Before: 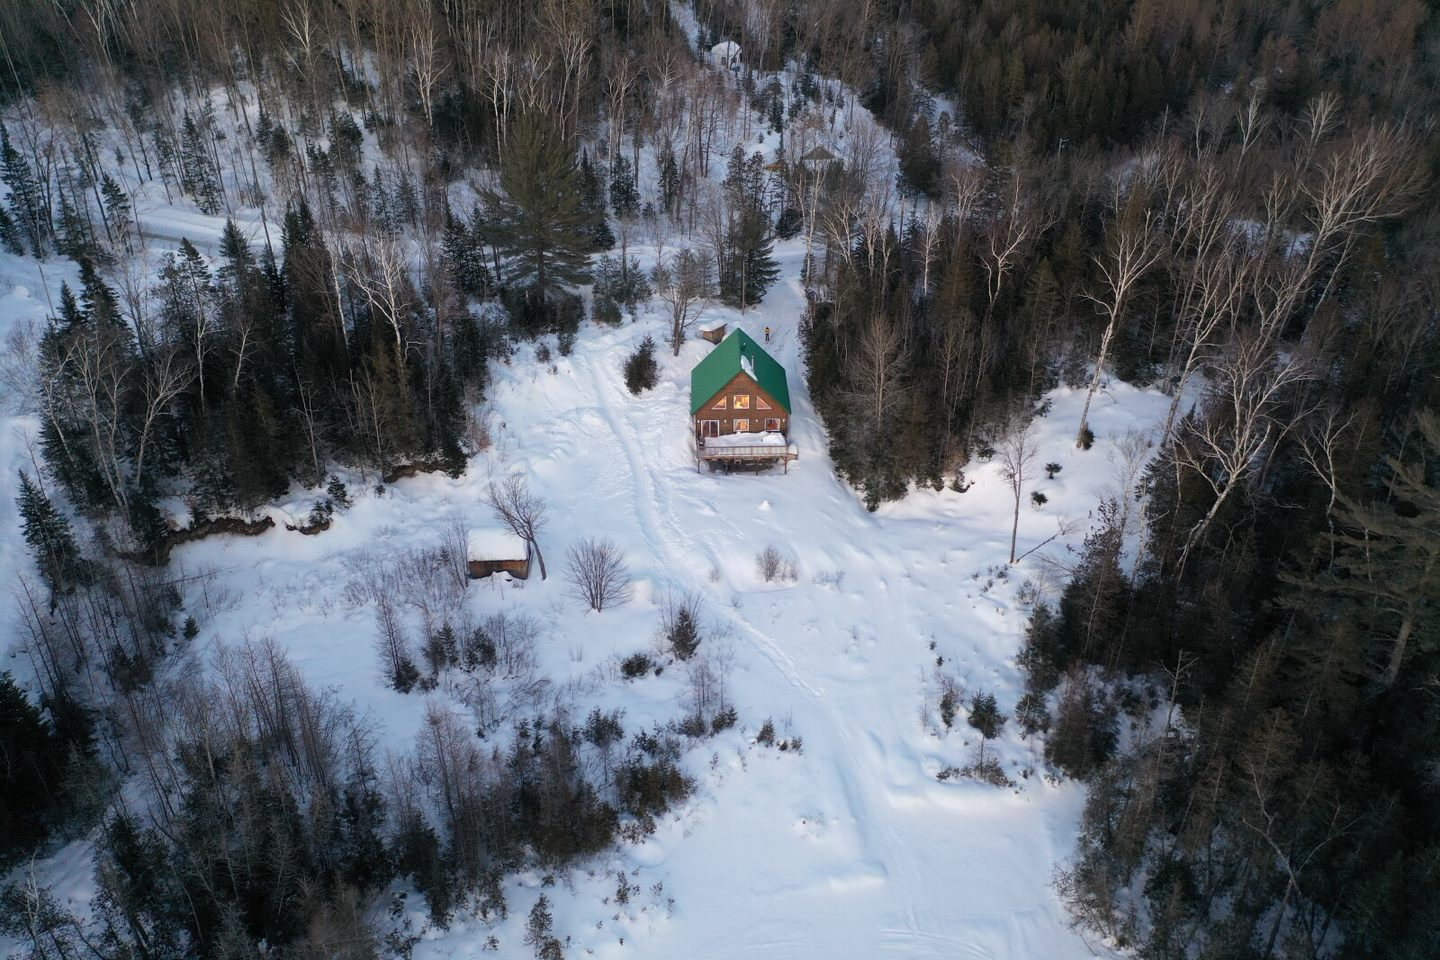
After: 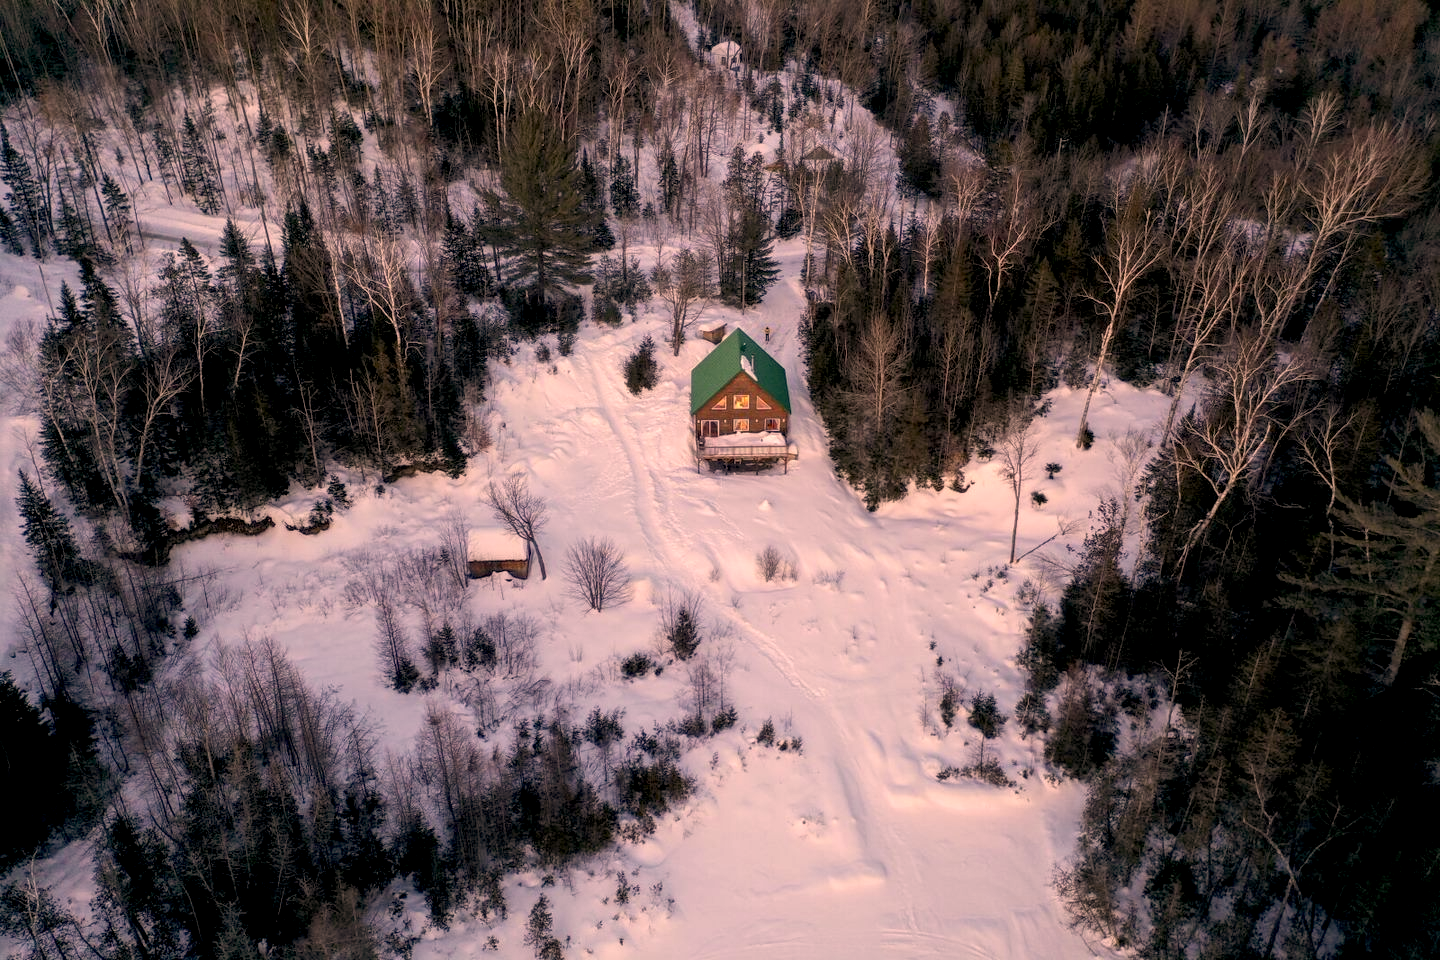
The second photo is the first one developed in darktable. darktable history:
color correction: highlights a* 22.62, highlights b* 22.45
local contrast: detail 130%
exposure: black level correction 0.009, compensate exposure bias true, compensate highlight preservation false
